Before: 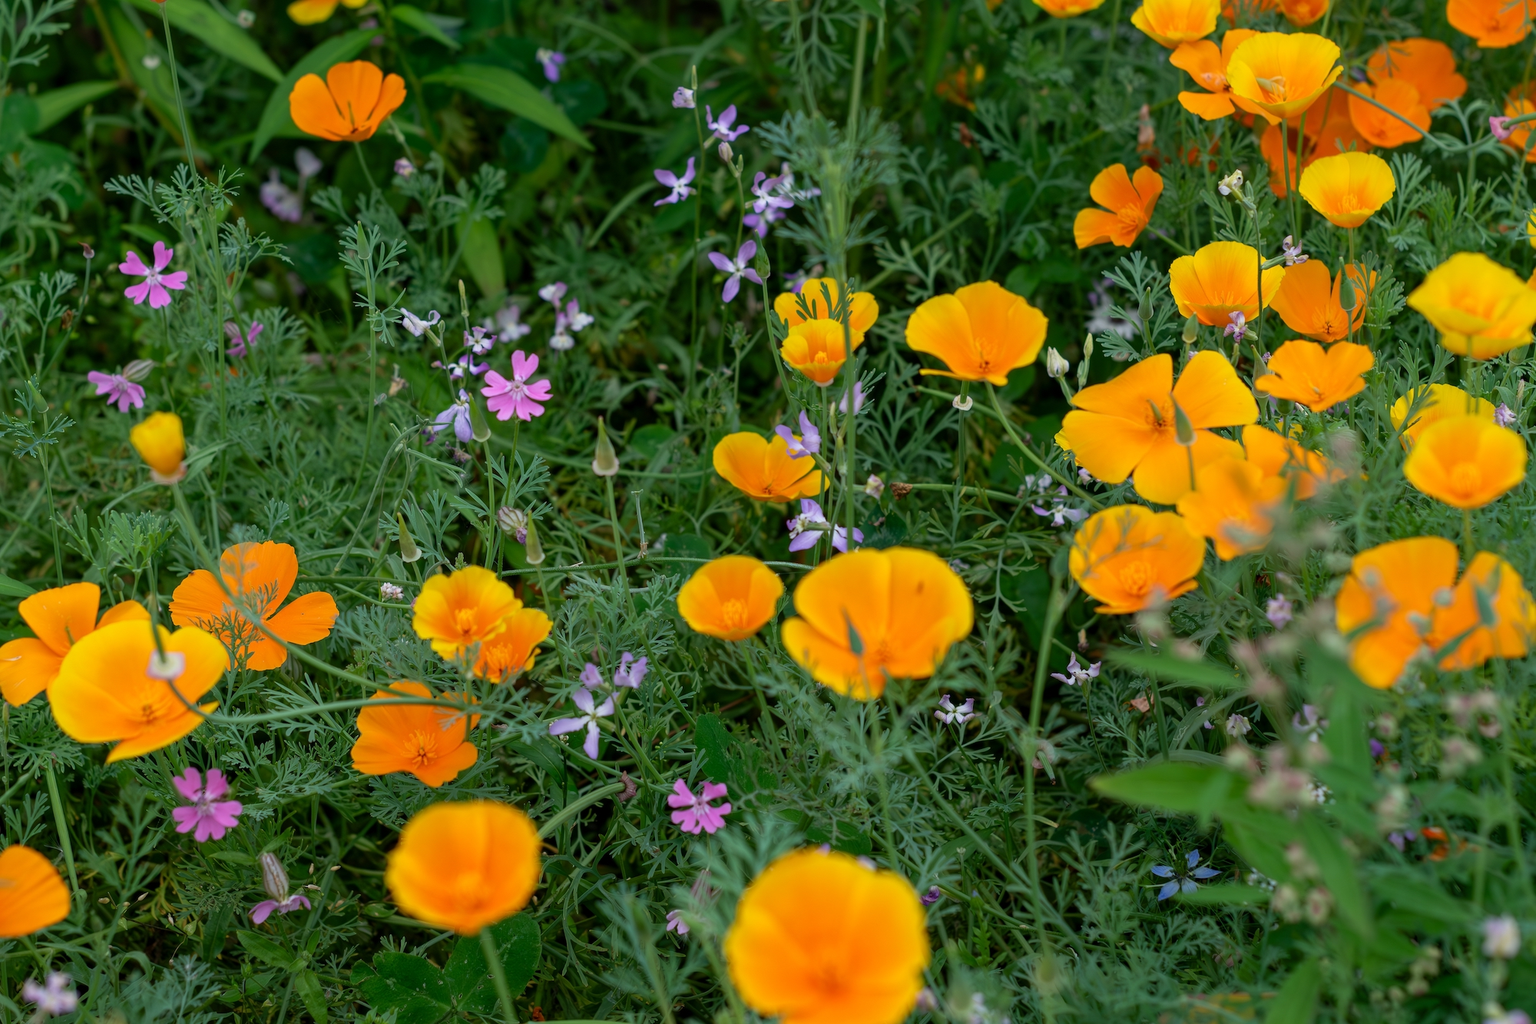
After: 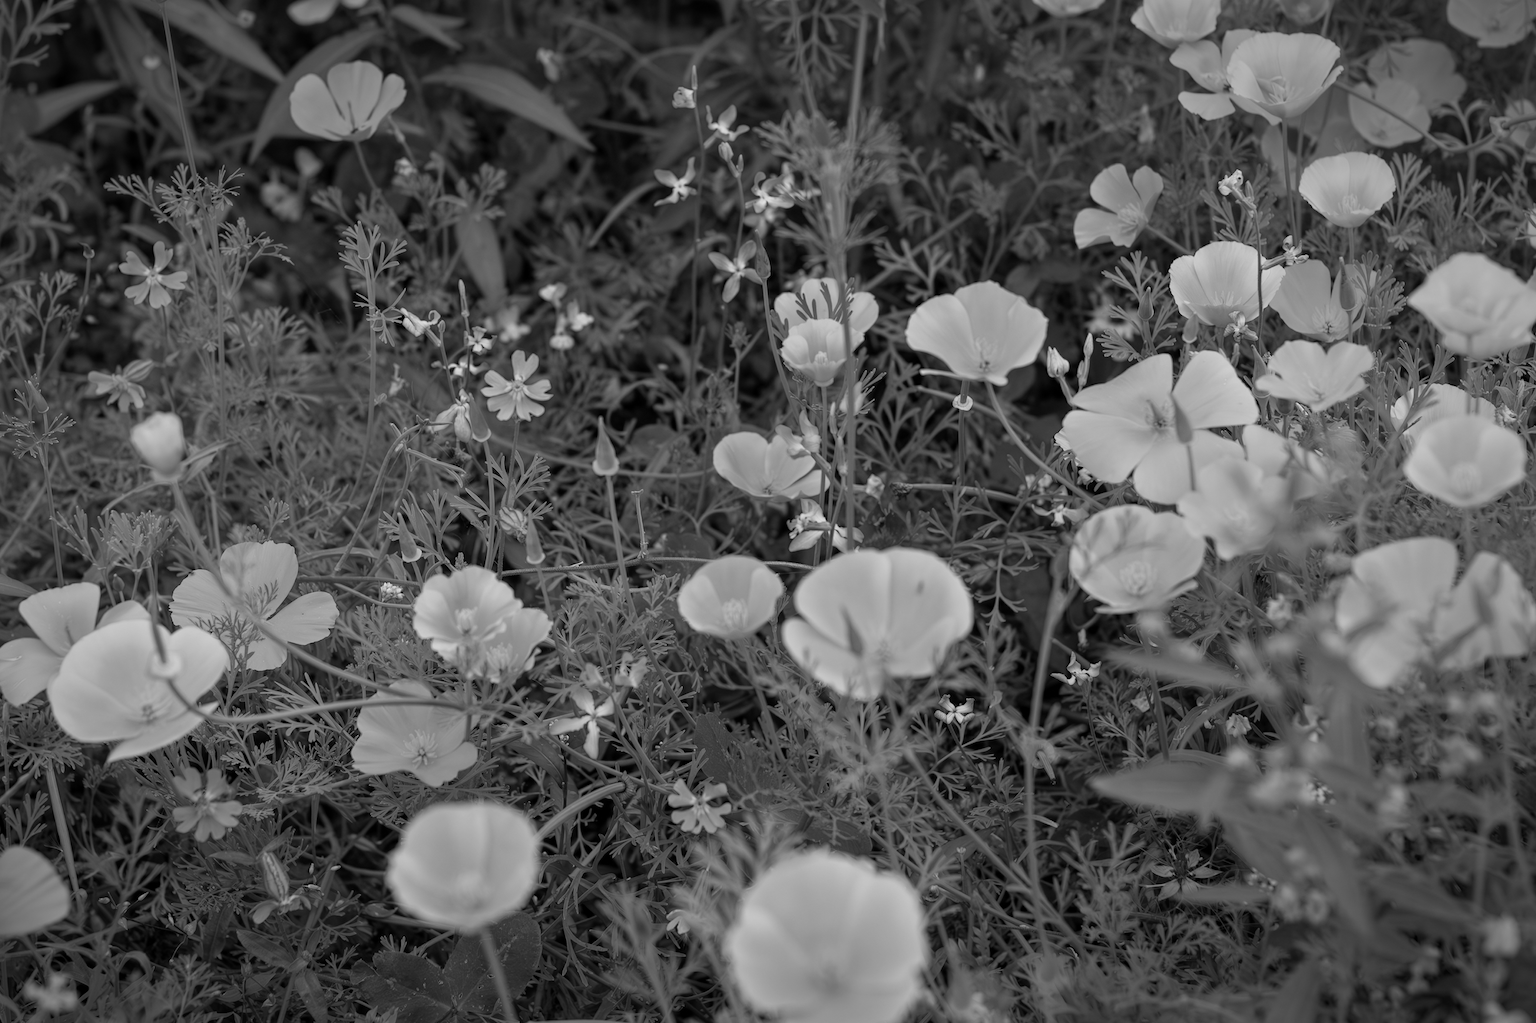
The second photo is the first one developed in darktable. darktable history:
vignetting: automatic ratio true
monochrome: on, module defaults
